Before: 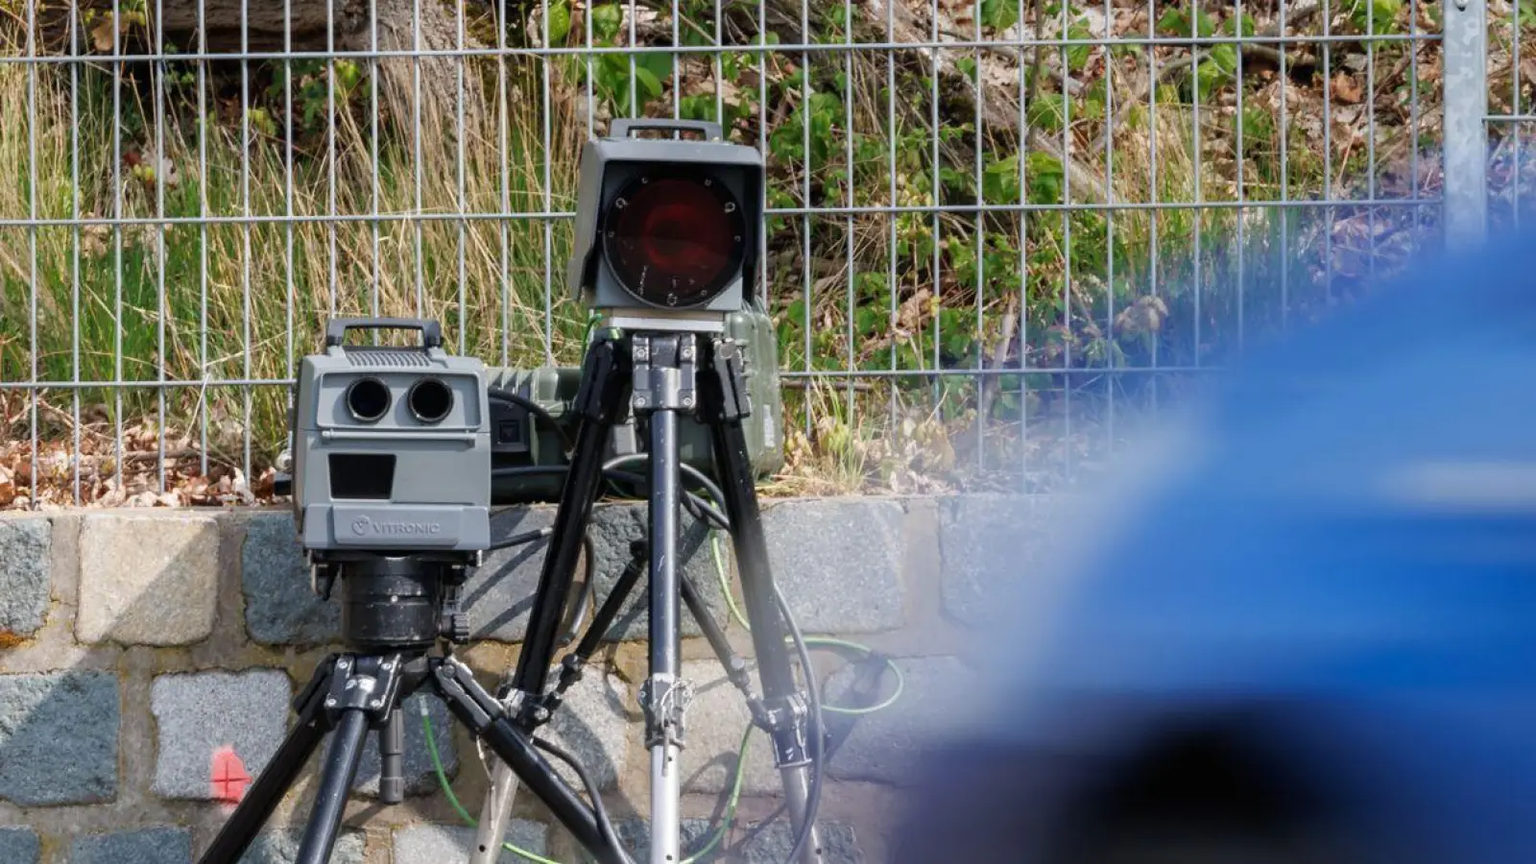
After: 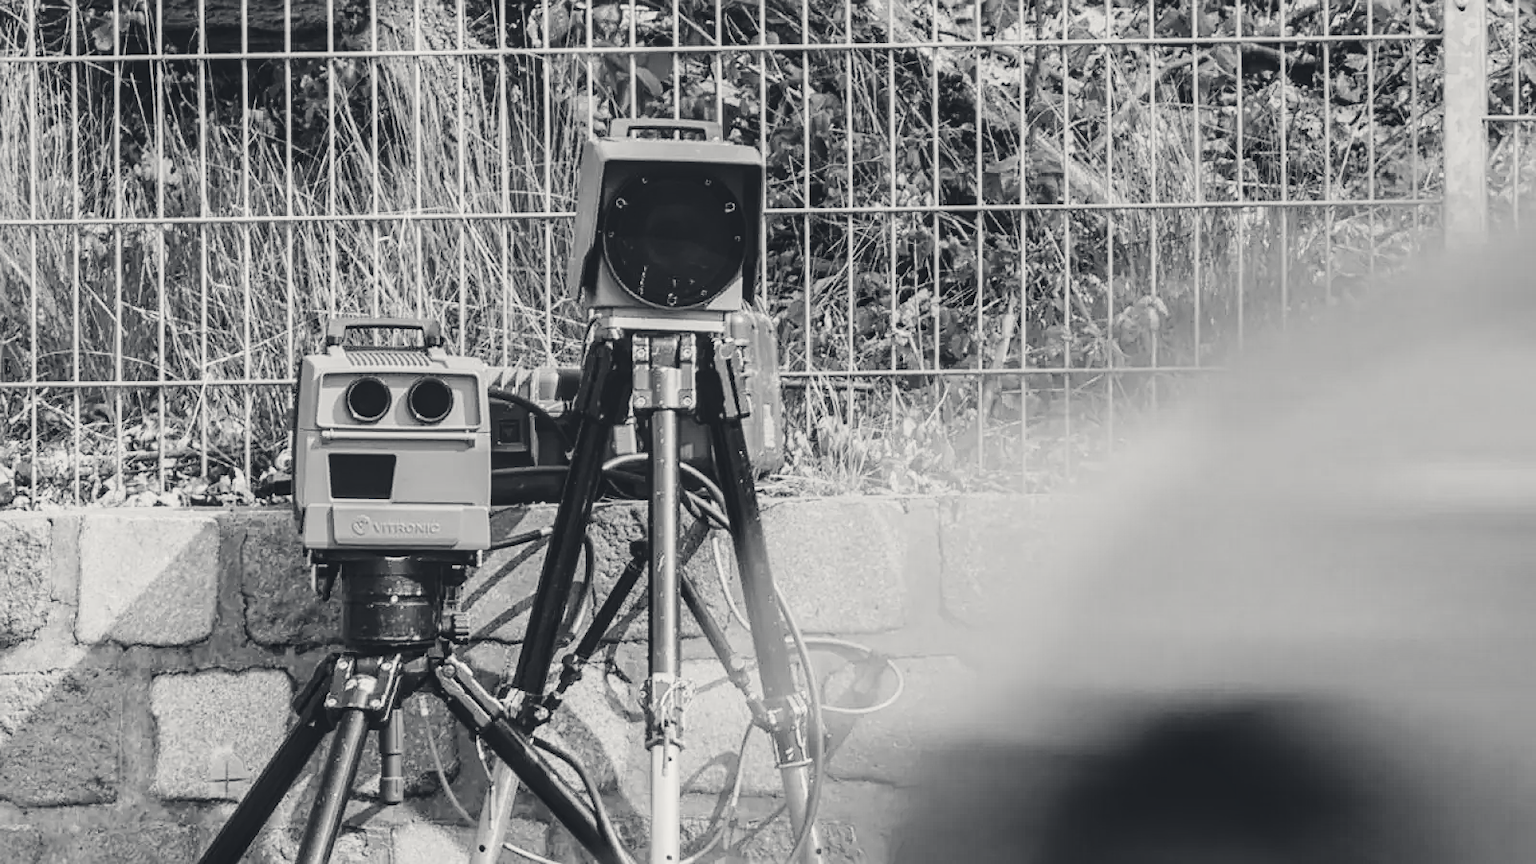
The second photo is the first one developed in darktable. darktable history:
shadows and highlights: shadows -8.81, white point adjustment 1.42, highlights 11.76
color calibration: output gray [0.31, 0.36, 0.33, 0], illuminant custom, x 0.261, y 0.52, temperature 7027.39 K
color correction: highlights a* 0.287, highlights b* 2.7, shadows a* -0.768, shadows b* -4.18
sharpen: on, module defaults
local contrast: detail 130%
base curve: curves: ch0 [(0, 0) (0.036, 0.025) (0.121, 0.166) (0.206, 0.329) (0.605, 0.79) (1, 1)], preserve colors none
contrast brightness saturation: contrast -0.271
